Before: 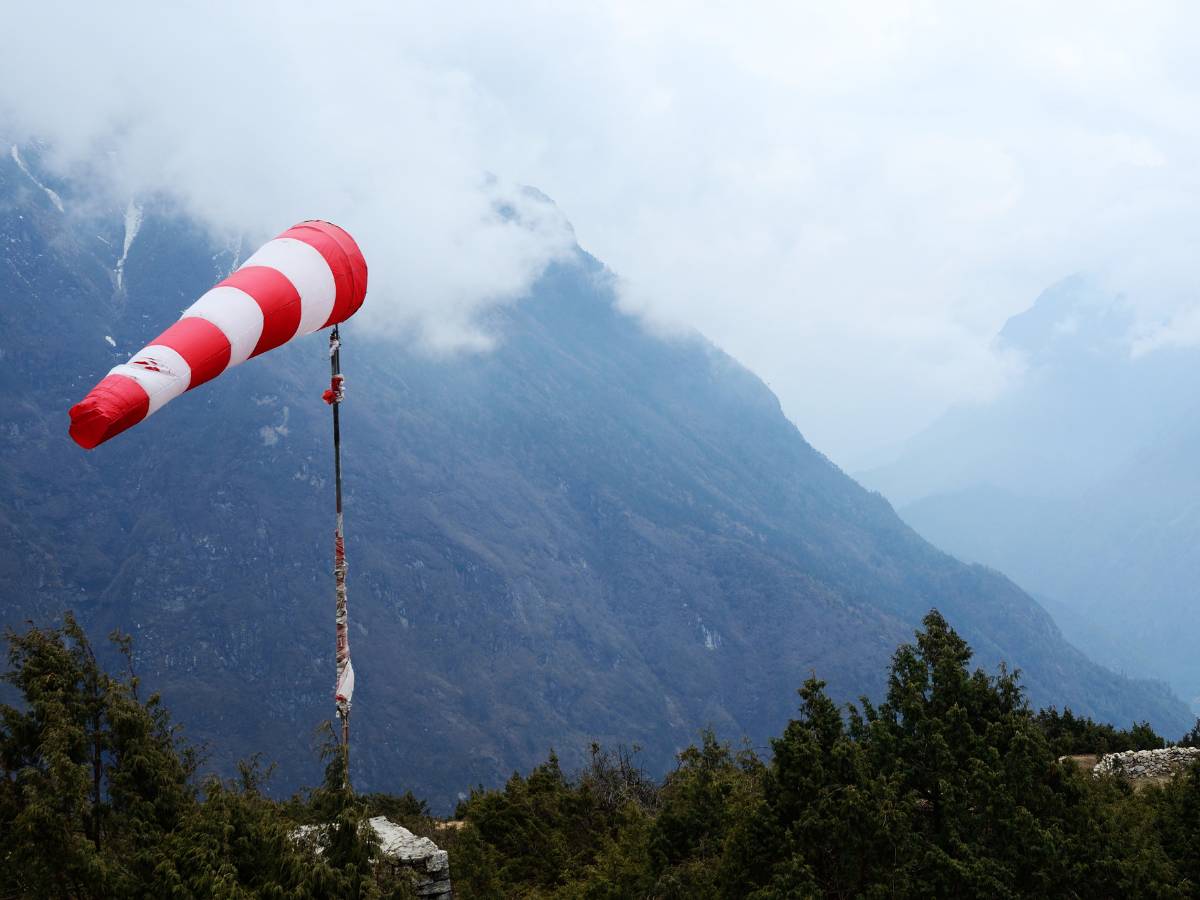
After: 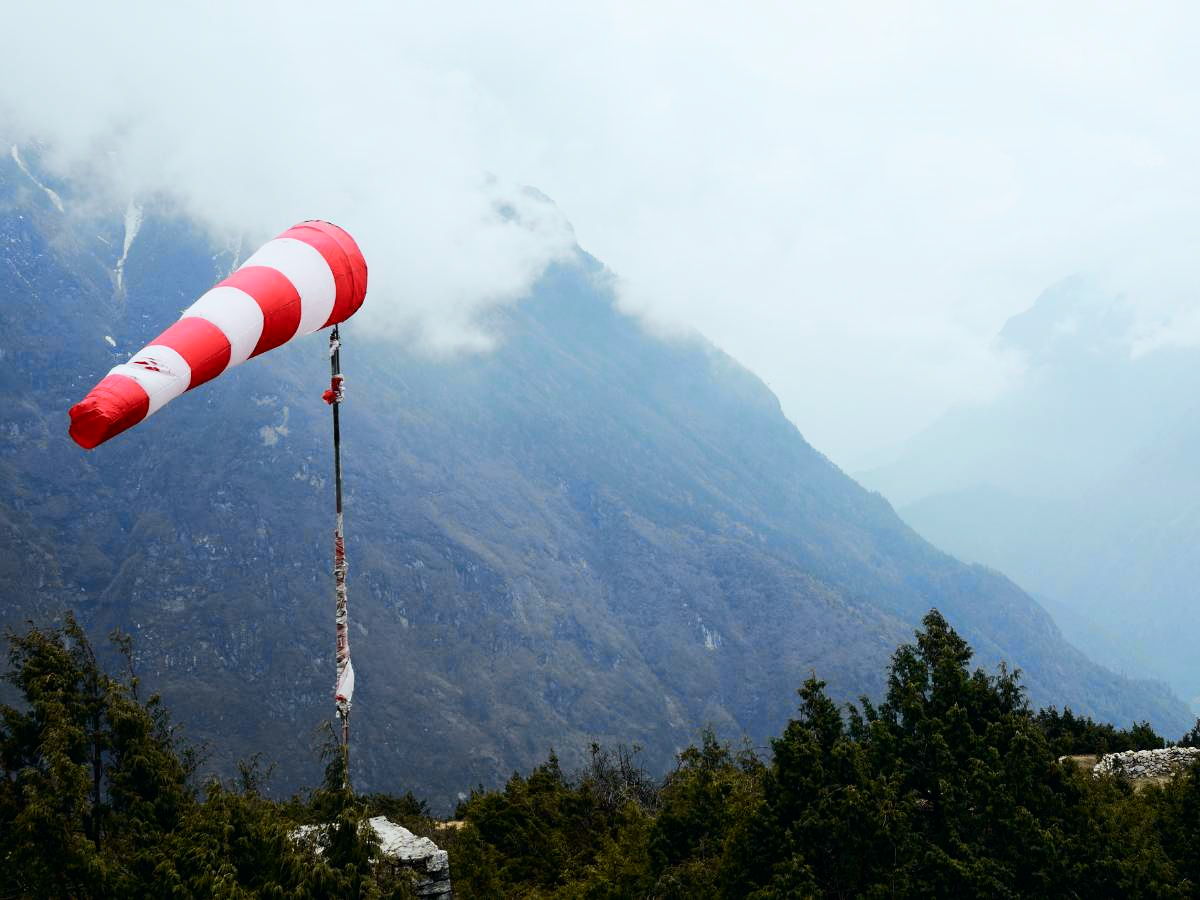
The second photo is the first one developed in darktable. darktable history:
tone curve: curves: ch0 [(0, 0) (0.035, 0.017) (0.131, 0.108) (0.279, 0.279) (0.476, 0.554) (0.617, 0.693) (0.704, 0.77) (0.801, 0.854) (0.895, 0.927) (1, 0.976)]; ch1 [(0, 0) (0.318, 0.278) (0.444, 0.427) (0.493, 0.488) (0.508, 0.502) (0.534, 0.526) (0.562, 0.555) (0.645, 0.648) (0.746, 0.764) (1, 1)]; ch2 [(0, 0) (0.316, 0.292) (0.381, 0.37) (0.423, 0.448) (0.476, 0.482) (0.502, 0.495) (0.522, 0.518) (0.533, 0.532) (0.593, 0.622) (0.634, 0.663) (0.7, 0.7) (0.861, 0.808) (1, 0.951)], color space Lab, independent channels, preserve colors none
